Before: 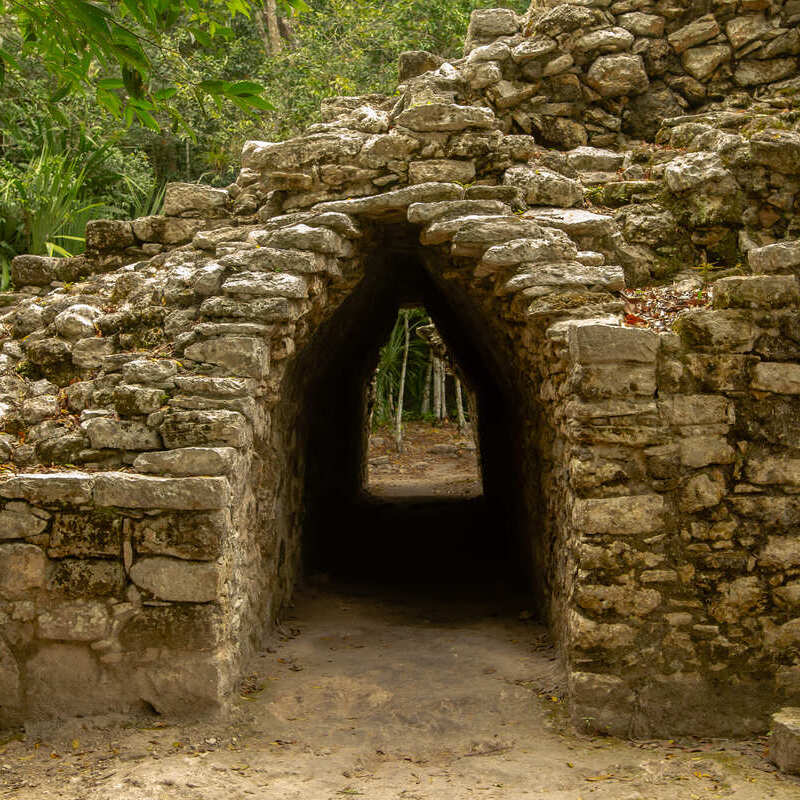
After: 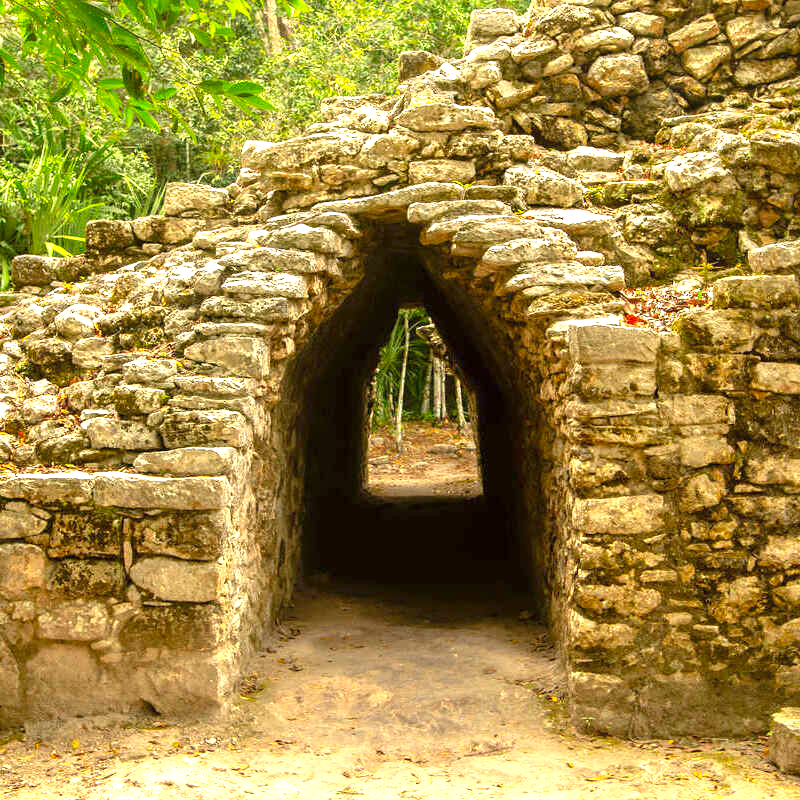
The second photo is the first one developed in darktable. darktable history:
exposure: black level correction 0, exposure 1.479 EV, compensate highlight preservation false
contrast brightness saturation: contrast 0.076, saturation 0.202
